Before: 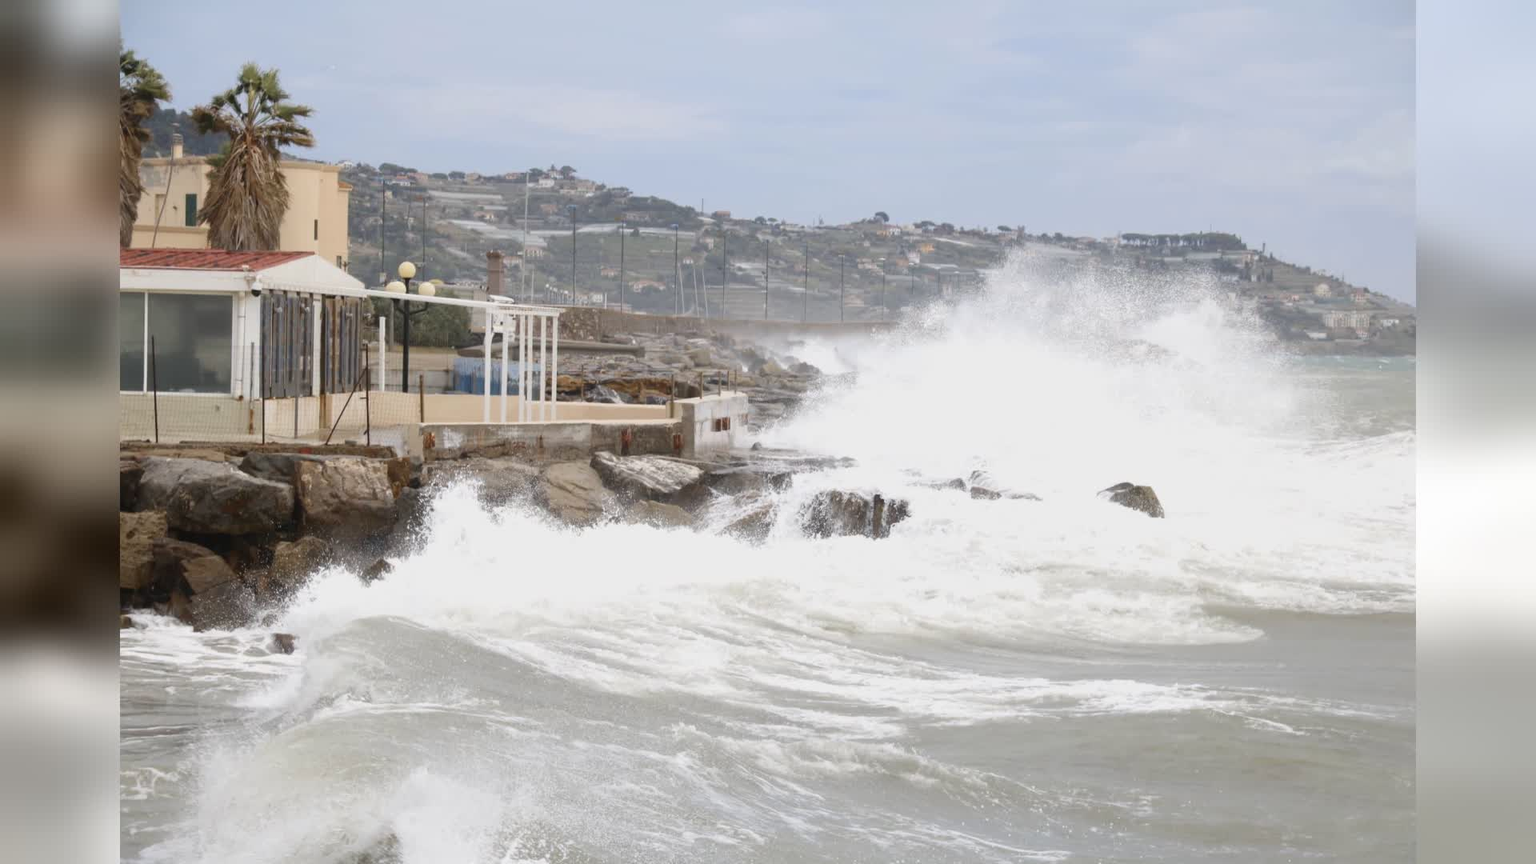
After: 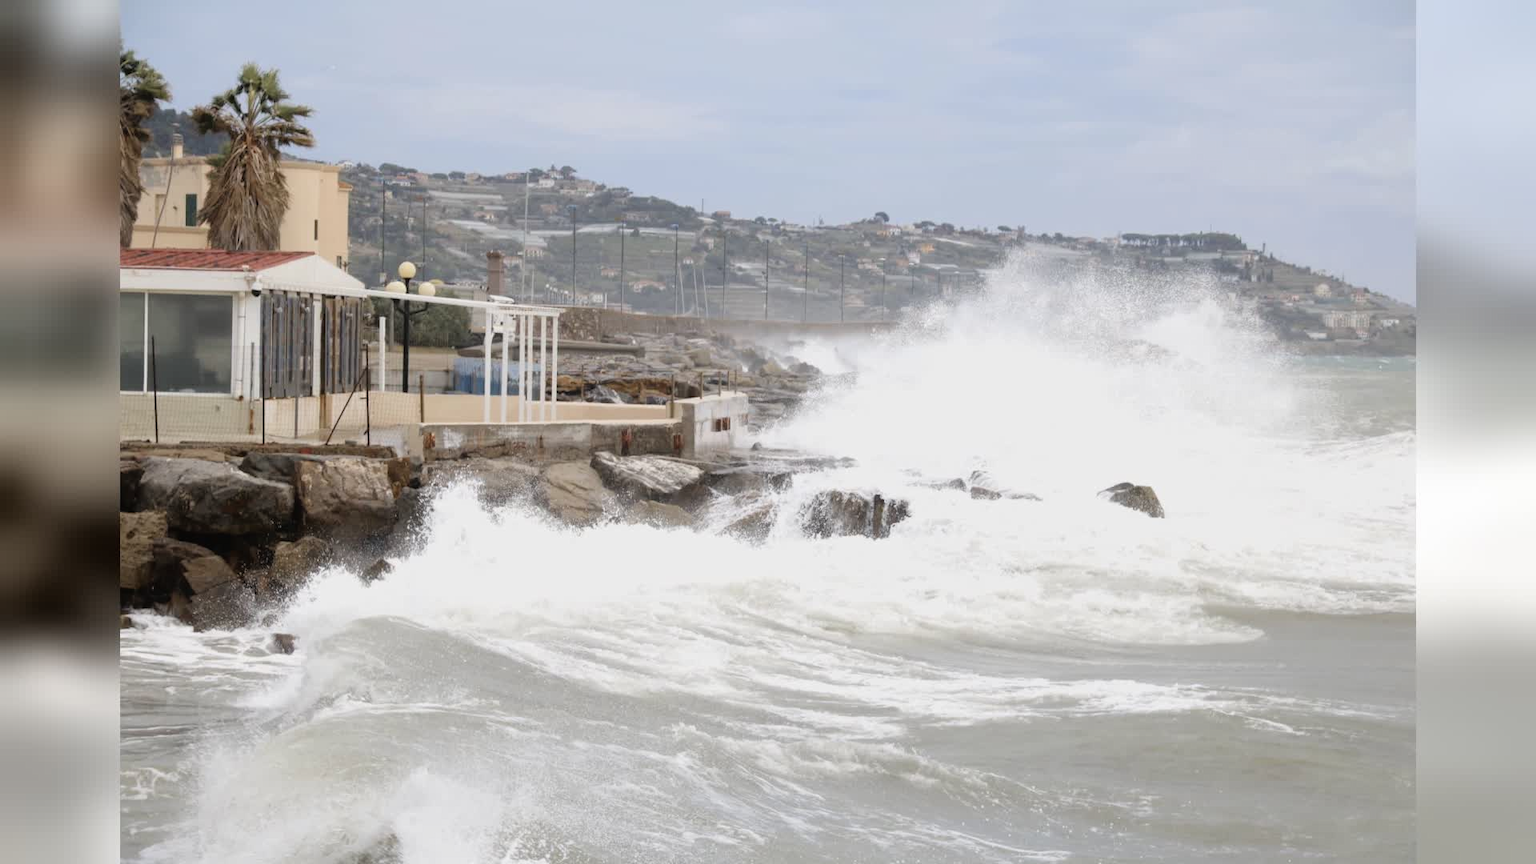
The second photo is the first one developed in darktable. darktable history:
contrast brightness saturation: saturation -0.05
rgb curve: curves: ch0 [(0, 0) (0.136, 0.078) (0.262, 0.245) (0.414, 0.42) (1, 1)], compensate middle gray true, preserve colors basic power
